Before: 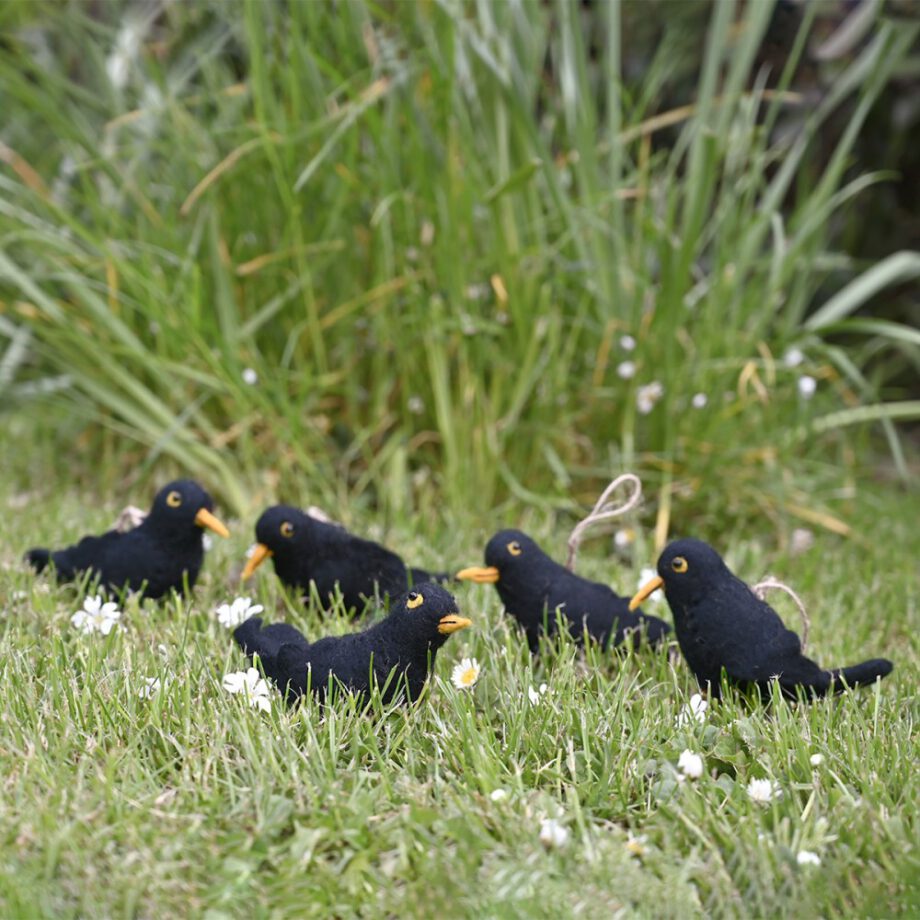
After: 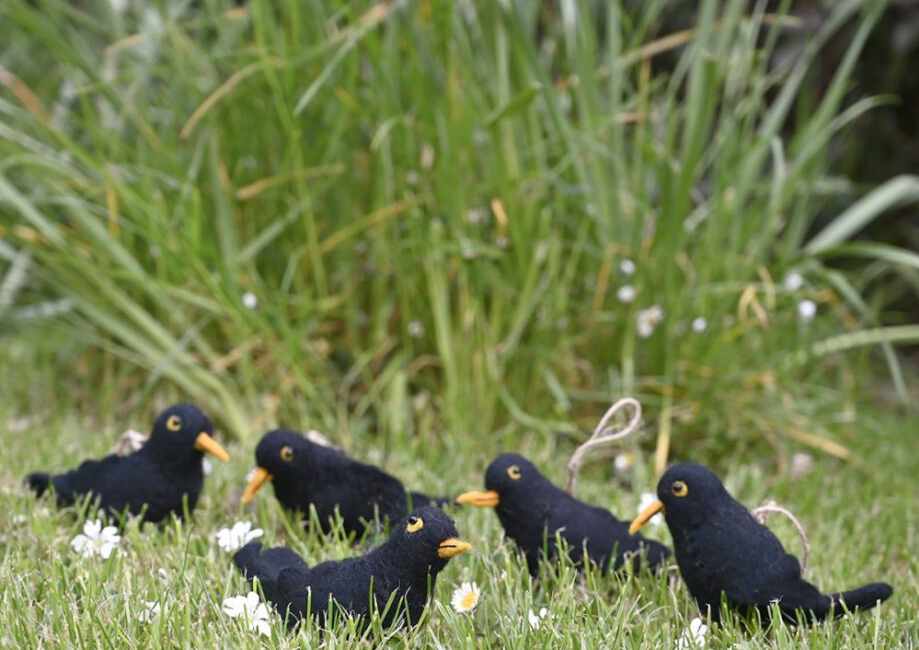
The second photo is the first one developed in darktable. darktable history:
crop and rotate: top 8.293%, bottom 20.996%
bloom: size 13.65%, threshold 98.39%, strength 4.82%
